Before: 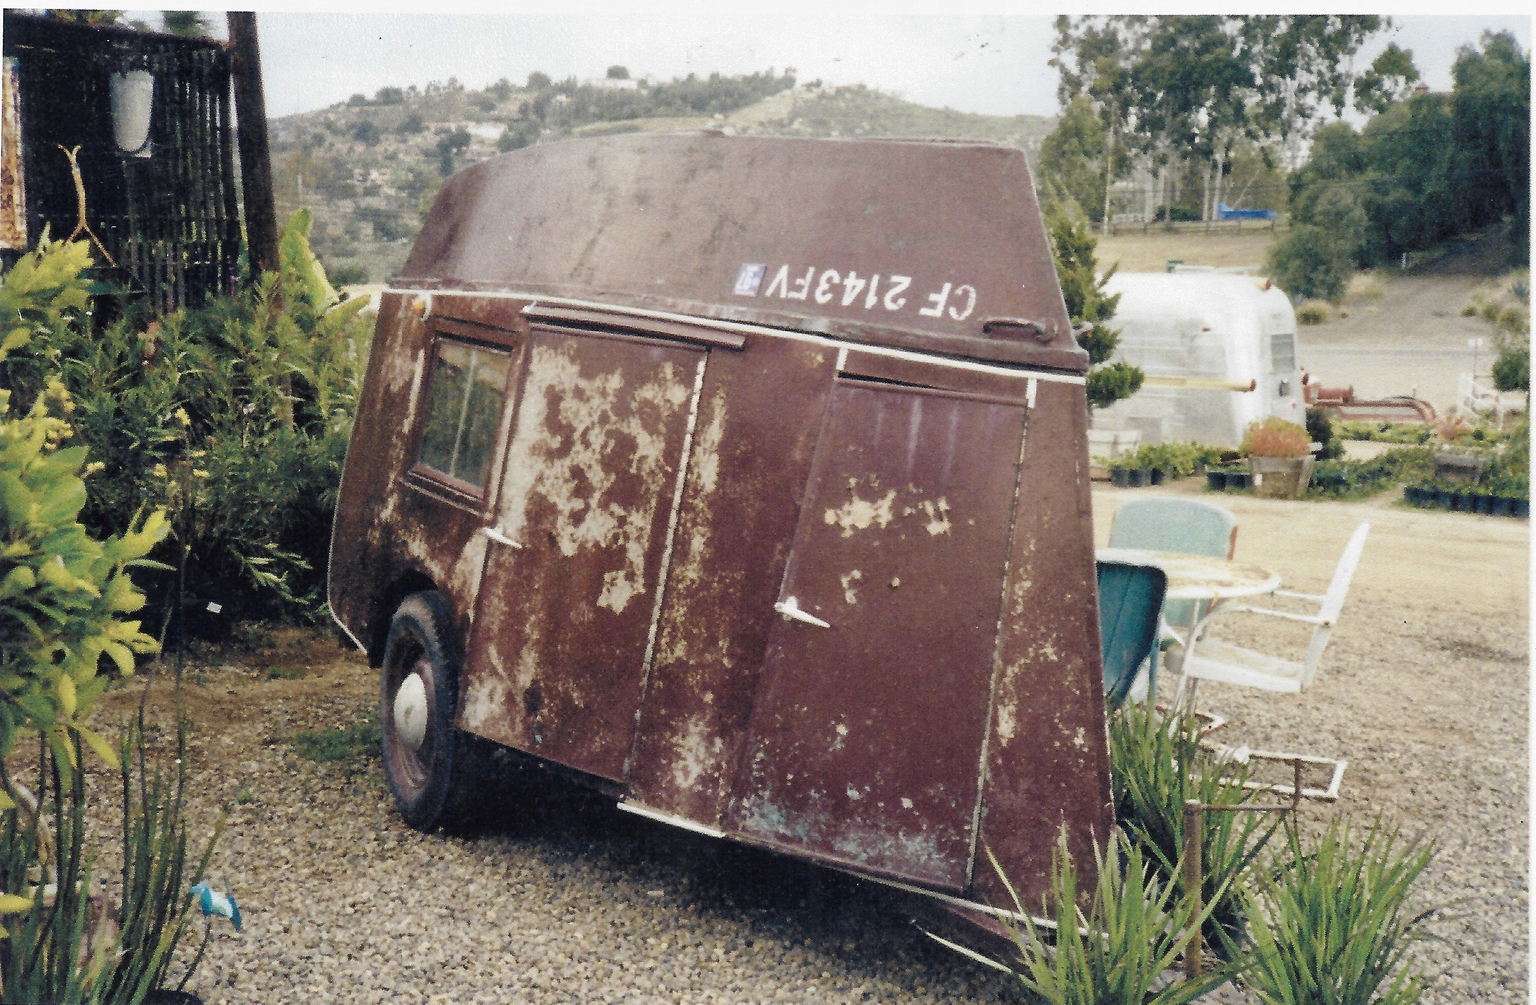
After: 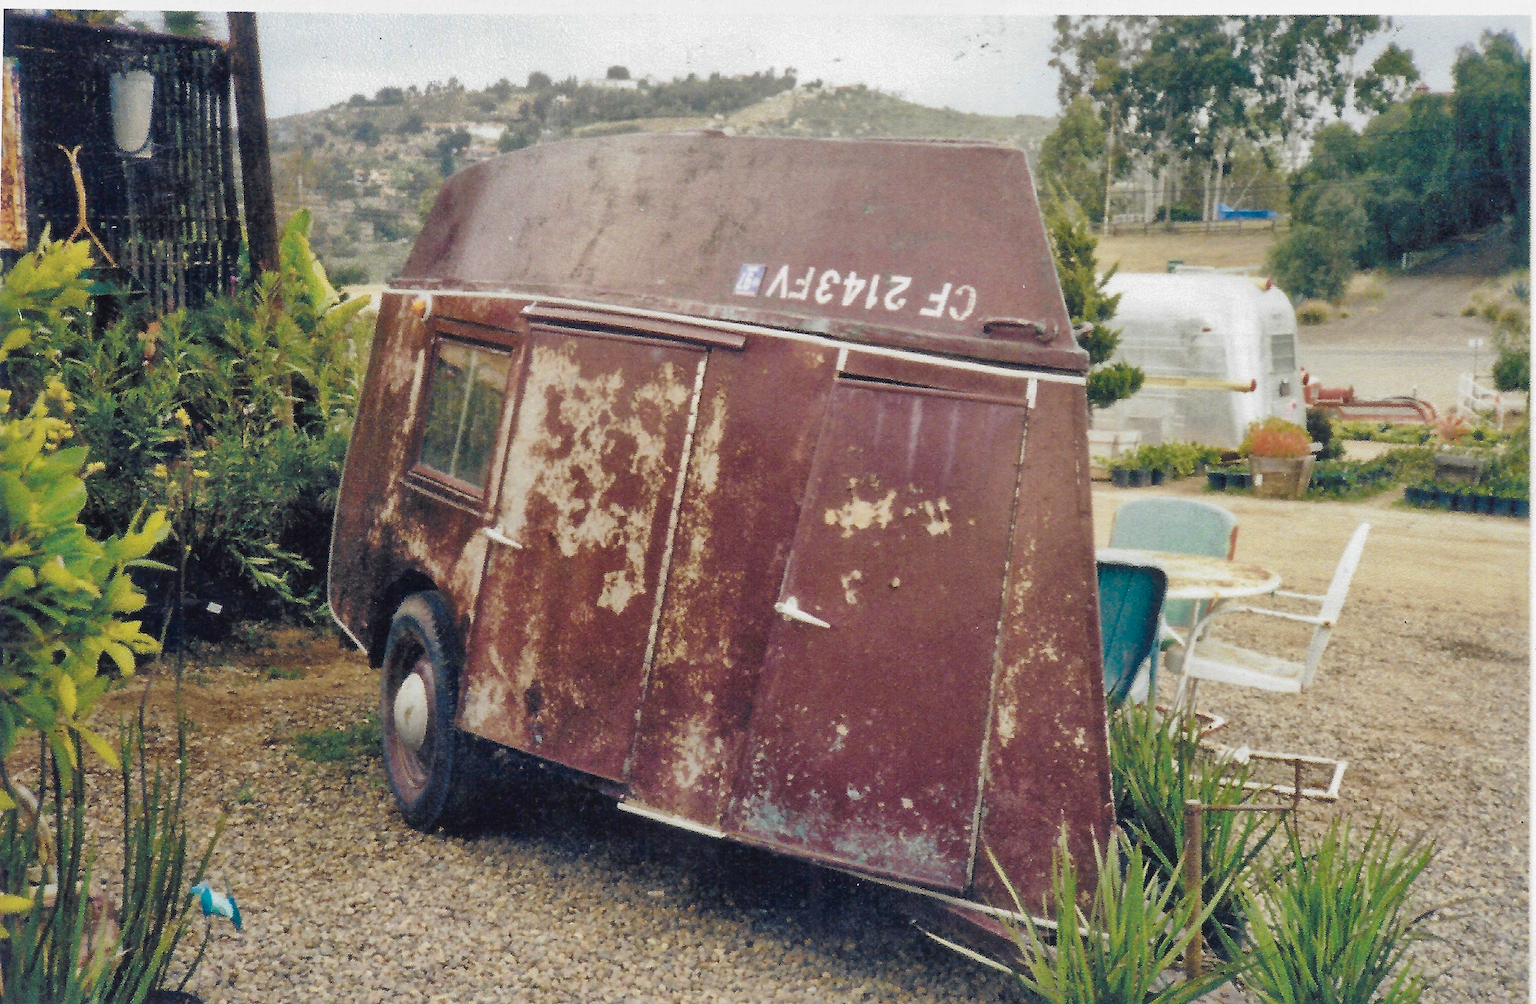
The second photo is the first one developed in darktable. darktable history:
tone equalizer: on, module defaults
crop: bottom 0.071%
shadows and highlights: on, module defaults
contrast brightness saturation: saturation 0.1
